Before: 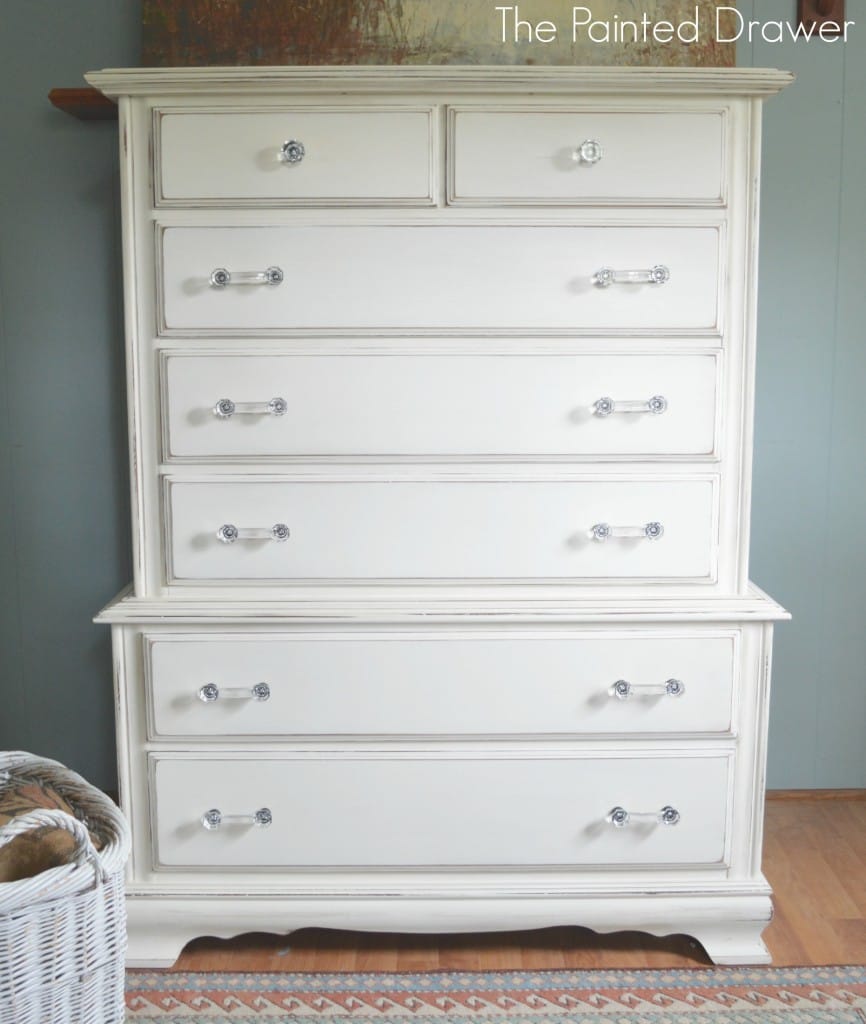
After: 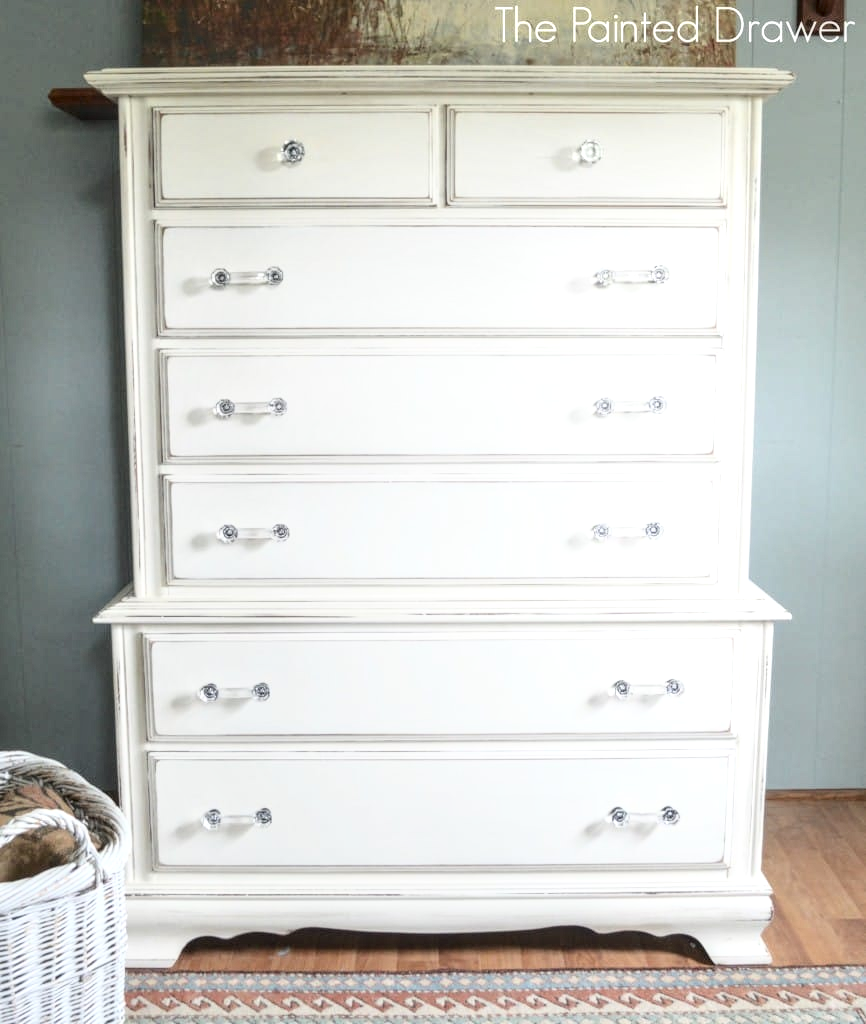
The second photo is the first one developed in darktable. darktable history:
local contrast: highlights 63%, detail 143%, midtone range 0.43
tone curve: curves: ch0 [(0, 0.016) (0.11, 0.039) (0.259, 0.235) (0.383, 0.437) (0.499, 0.597) (0.733, 0.867) (0.843, 0.948) (1, 1)], color space Lab, independent channels, preserve colors none
